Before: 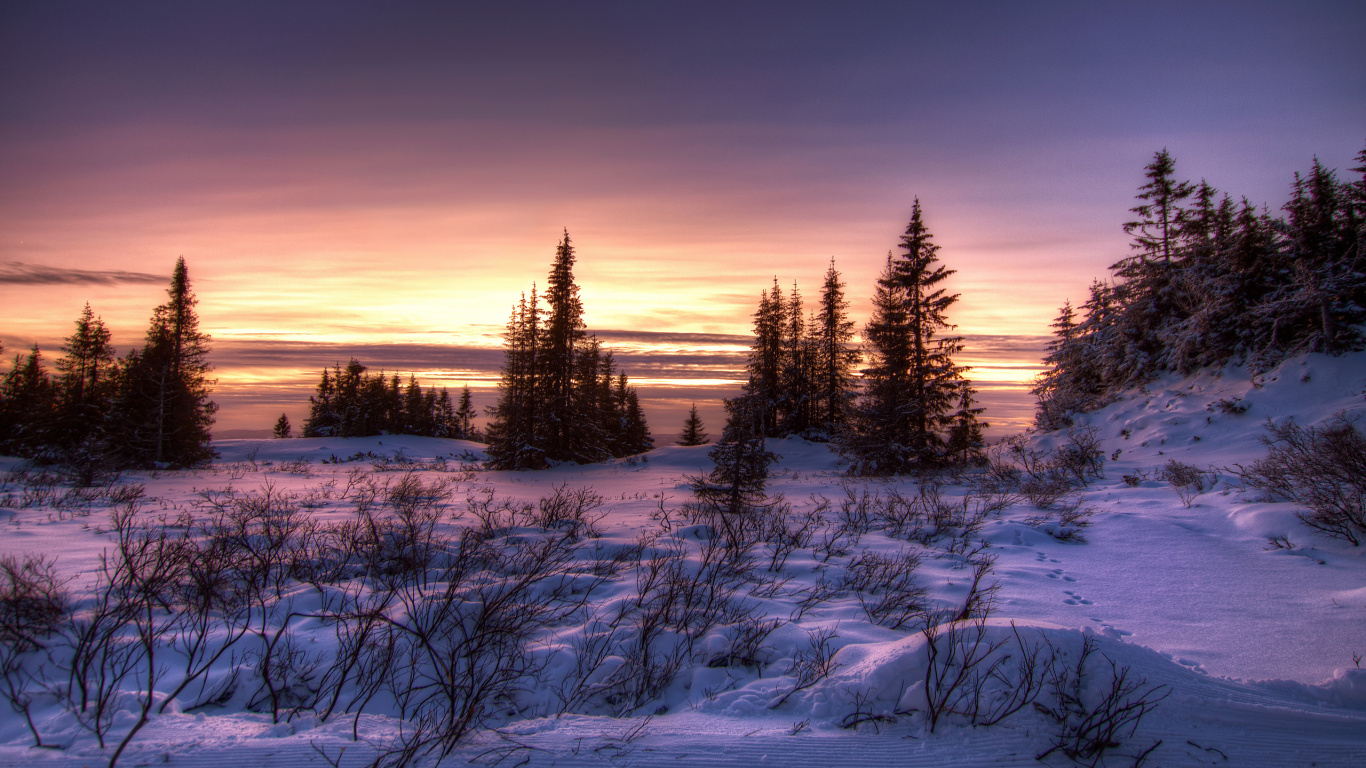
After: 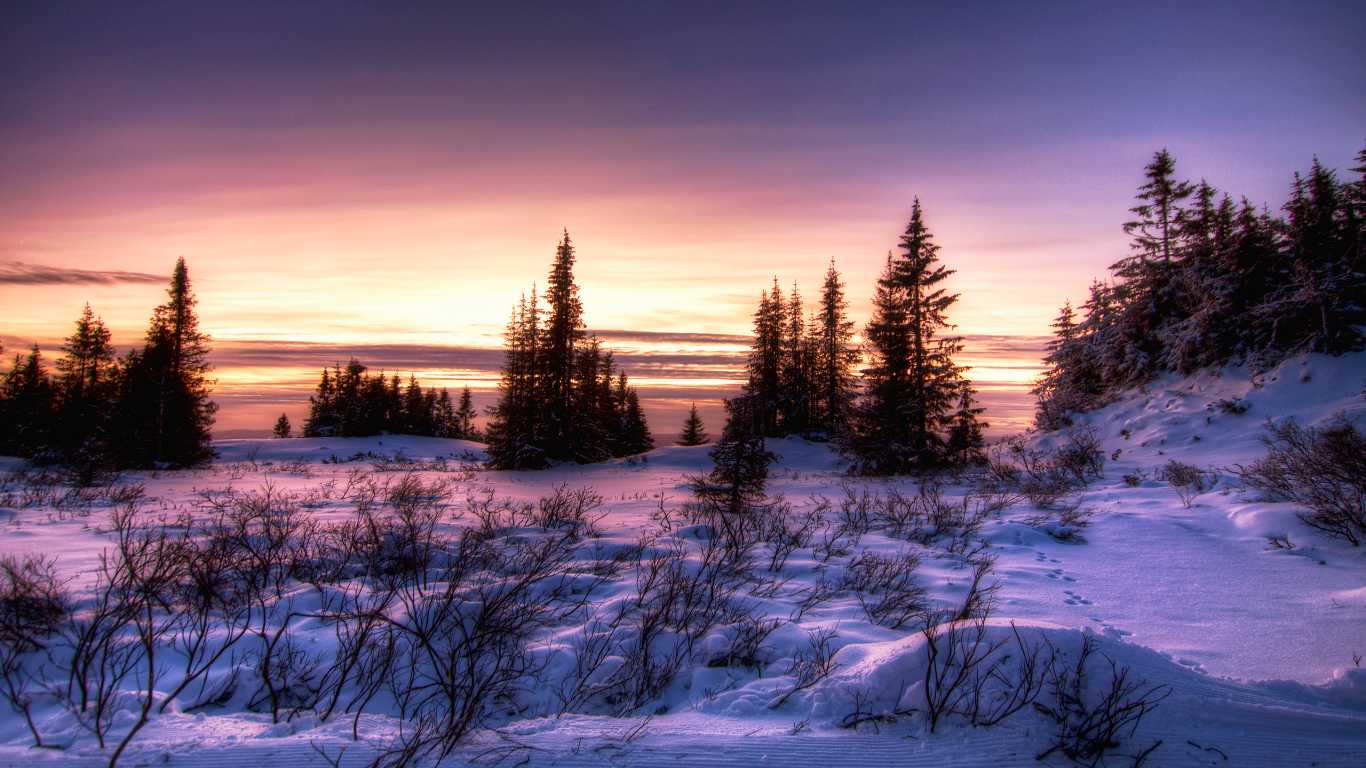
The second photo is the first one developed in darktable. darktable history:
tone curve: curves: ch0 [(0, 0.013) (0.054, 0.018) (0.205, 0.191) (0.289, 0.292) (0.39, 0.424) (0.493, 0.551) (0.647, 0.752) (0.796, 0.887) (1, 0.998)]; ch1 [(0, 0) (0.371, 0.339) (0.477, 0.452) (0.494, 0.495) (0.501, 0.501) (0.51, 0.516) (0.54, 0.557) (0.572, 0.605) (0.625, 0.687) (0.774, 0.841) (1, 1)]; ch2 [(0, 0) (0.32, 0.281) (0.403, 0.399) (0.441, 0.428) (0.47, 0.469) (0.498, 0.496) (0.524, 0.543) (0.551, 0.579) (0.633, 0.665) (0.7, 0.711) (1, 1)], preserve colors none
haze removal: strength -0.056, adaptive false
exposure: exposure -0.041 EV, compensate highlight preservation false
